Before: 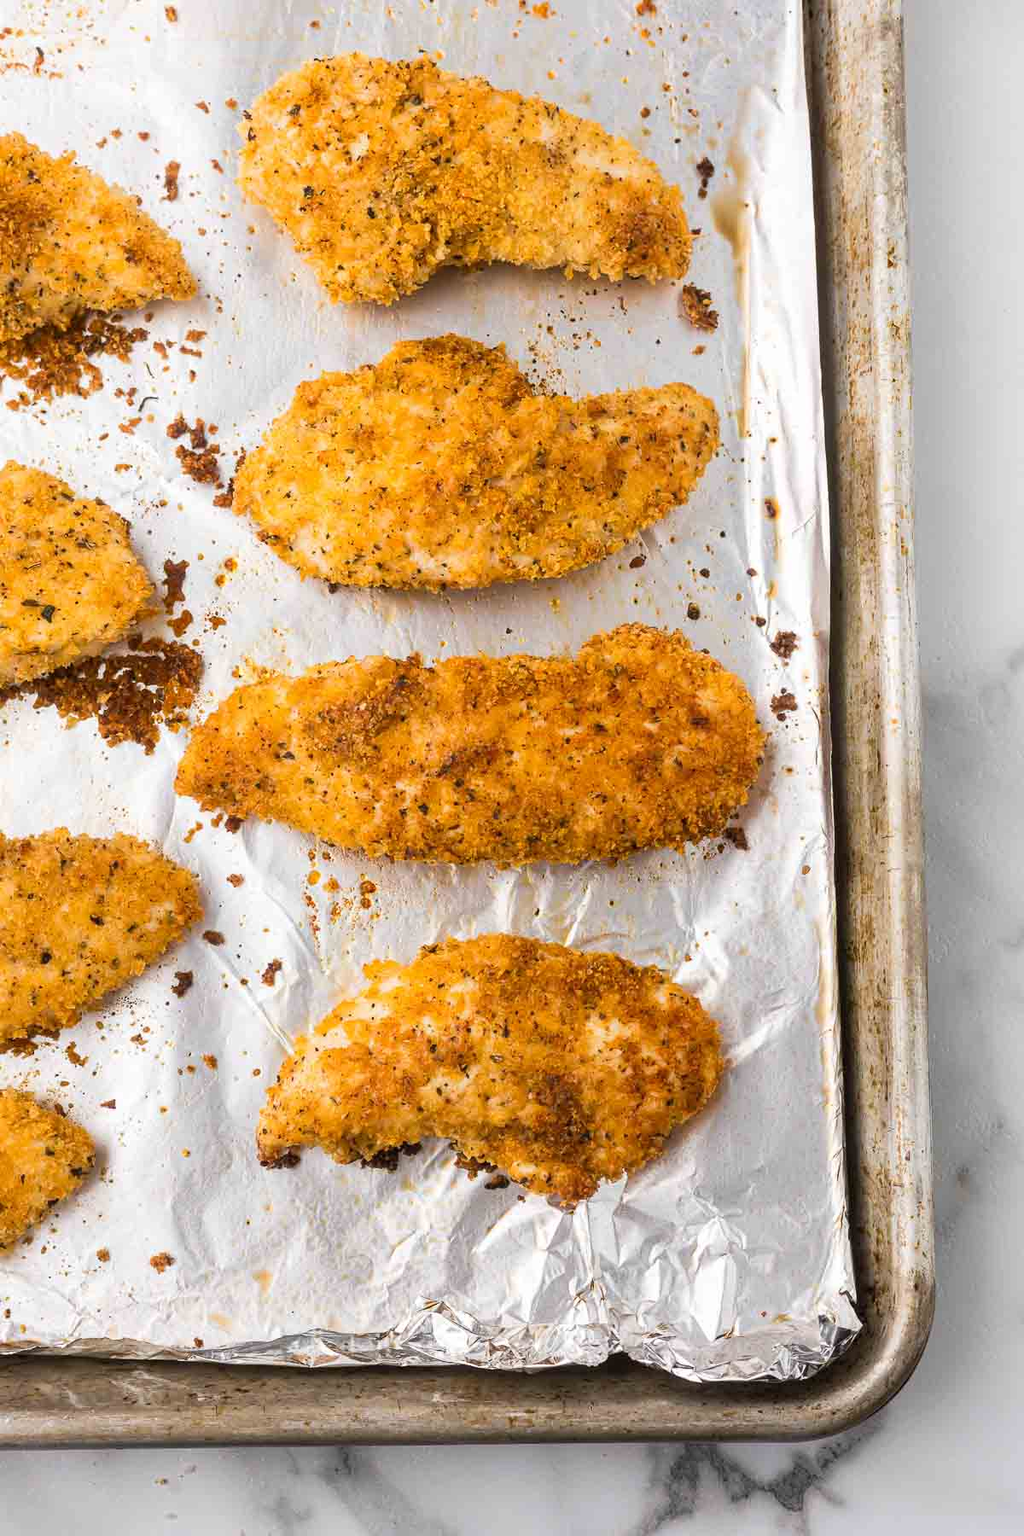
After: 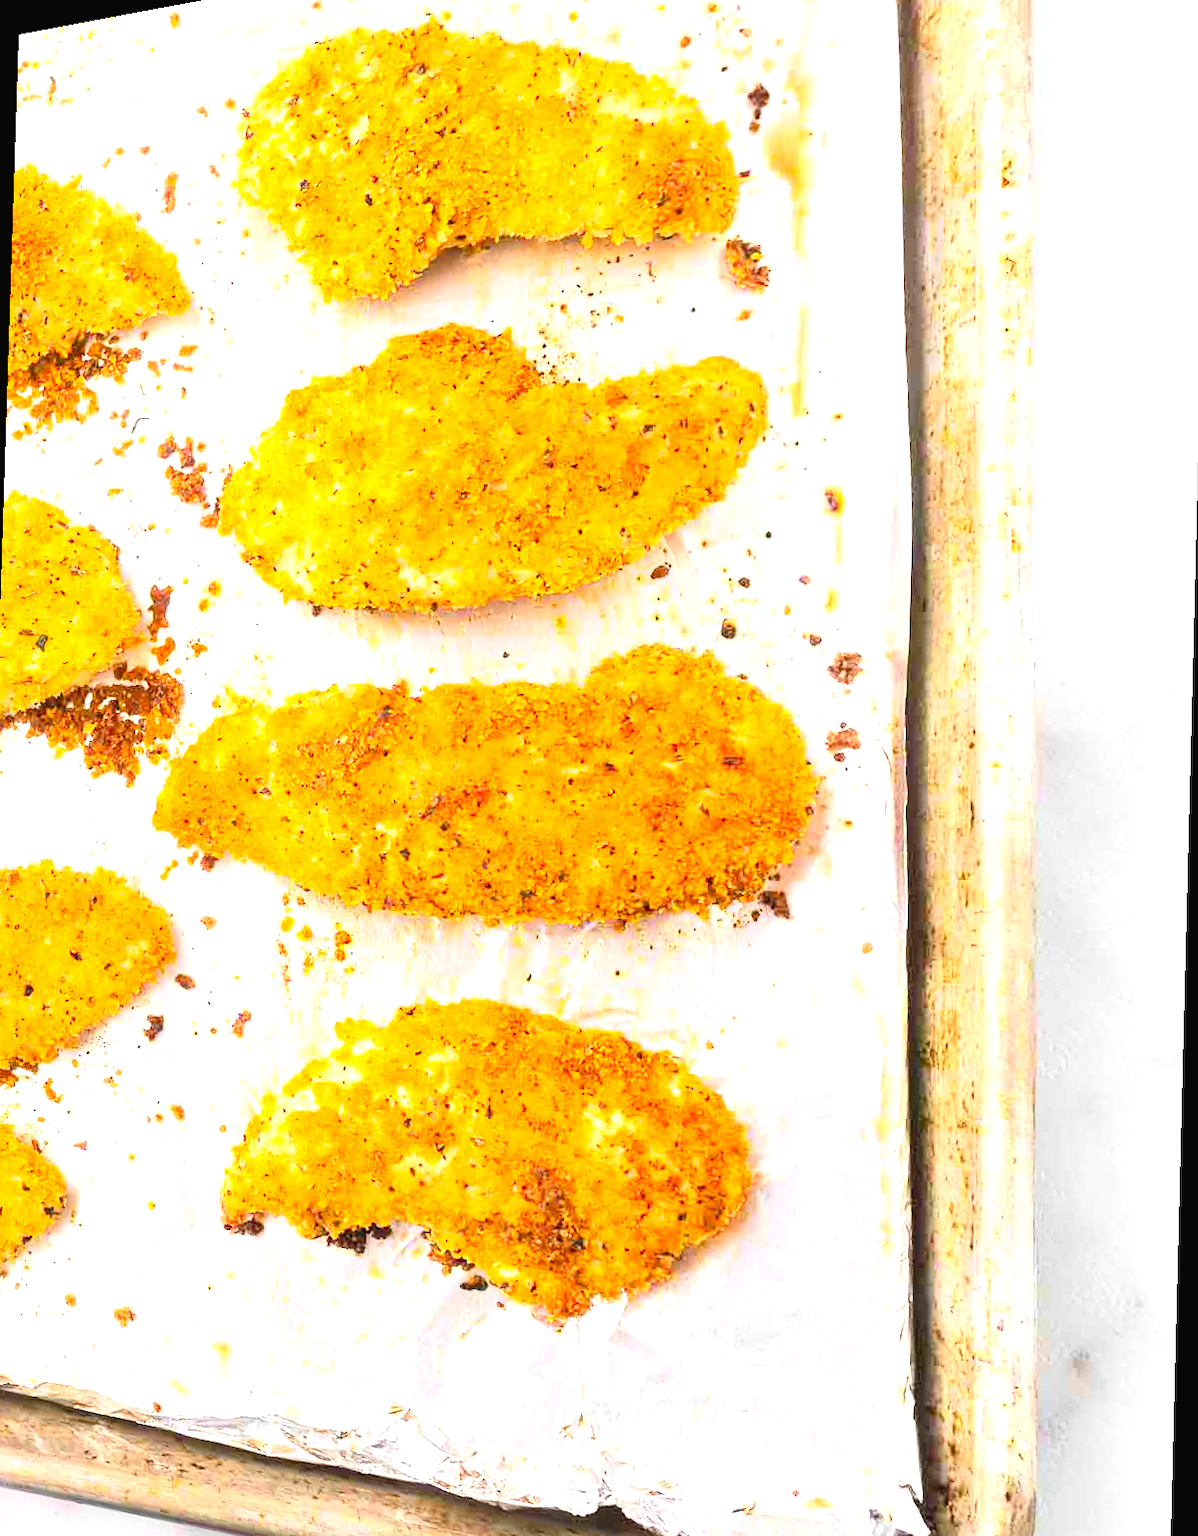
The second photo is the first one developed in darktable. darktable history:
rotate and perspective: rotation 1.69°, lens shift (vertical) -0.023, lens shift (horizontal) -0.291, crop left 0.025, crop right 0.988, crop top 0.092, crop bottom 0.842
contrast brightness saturation: contrast 0.24, brightness 0.26, saturation 0.39
exposure: black level correction 0, exposure 1.2 EV, compensate exposure bias true, compensate highlight preservation false
